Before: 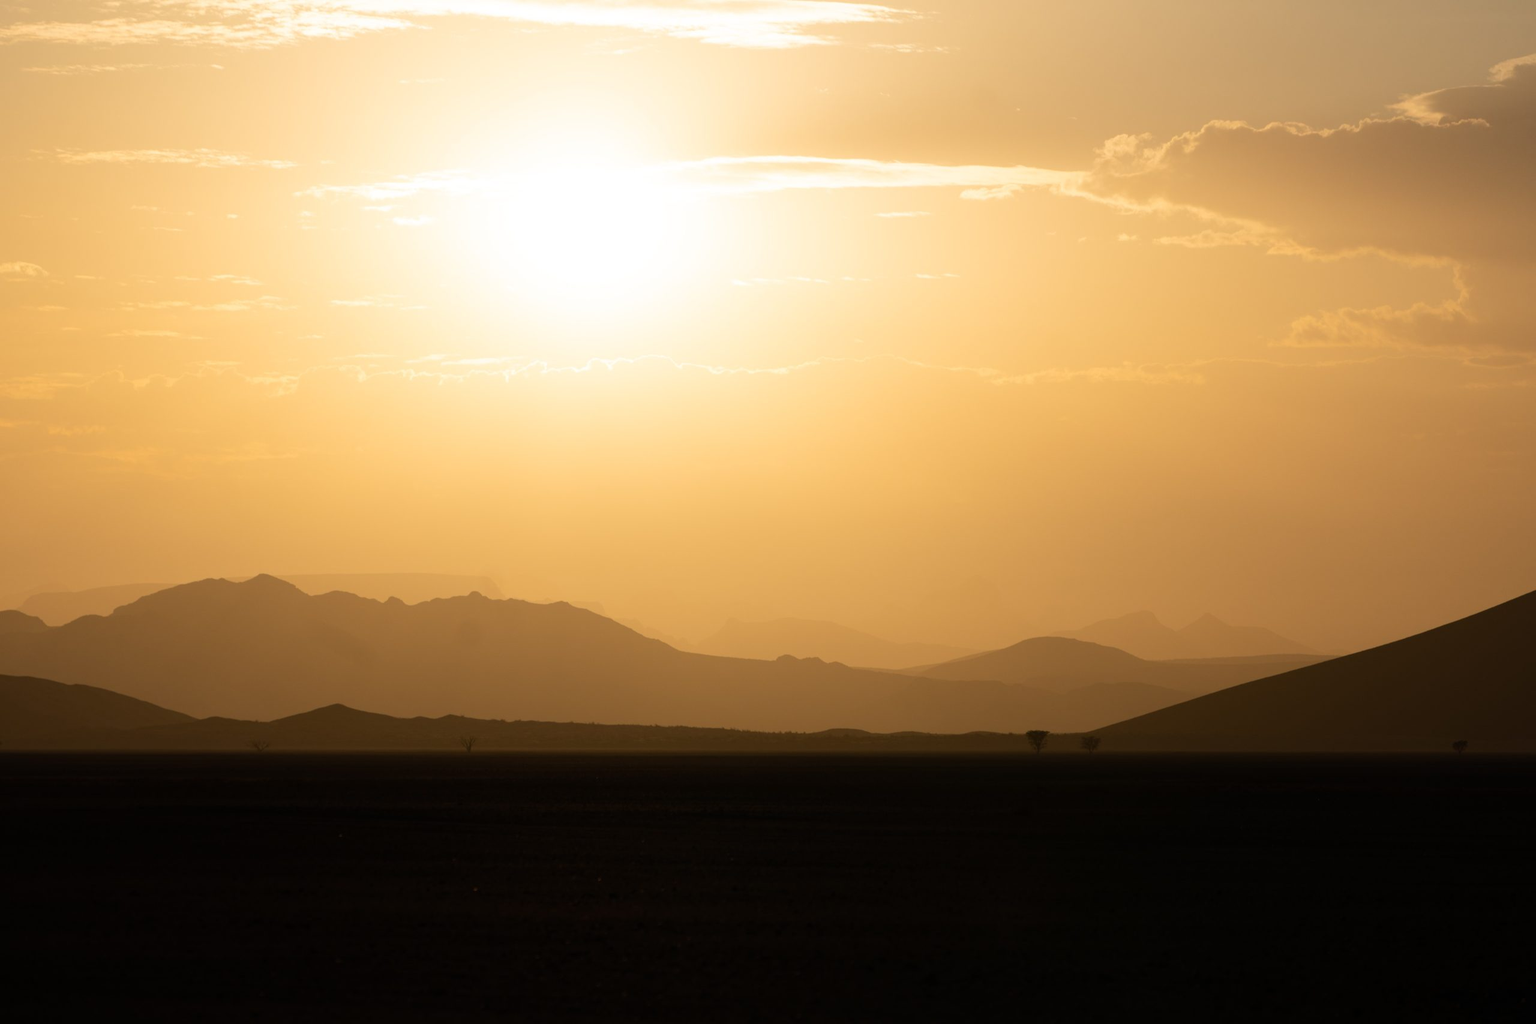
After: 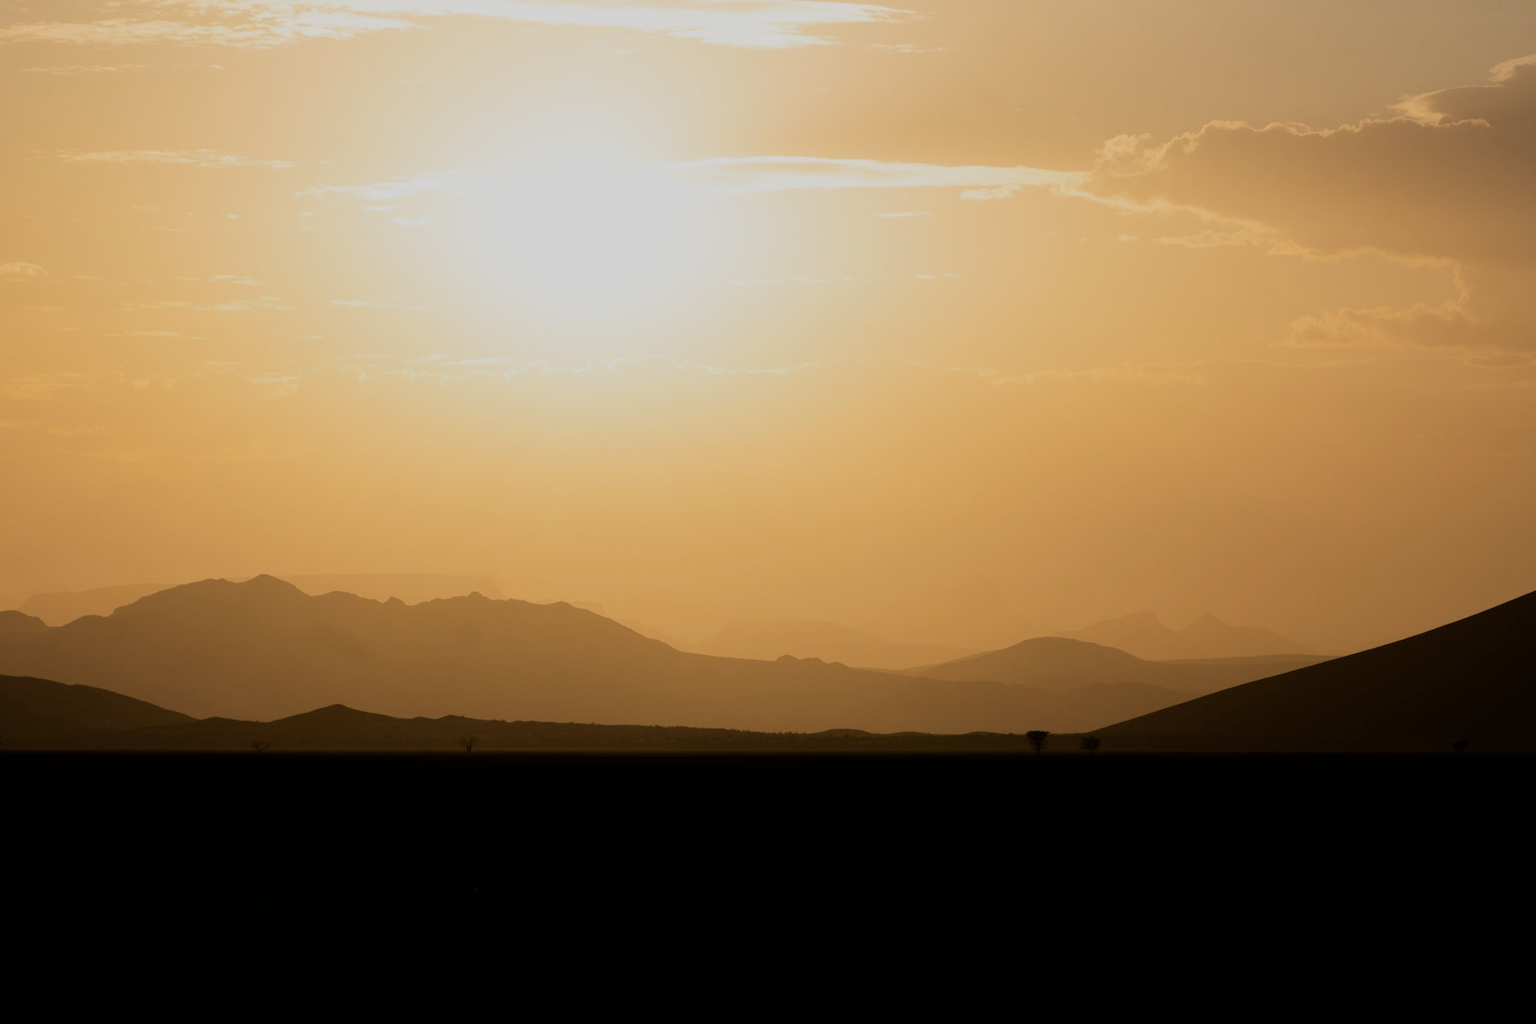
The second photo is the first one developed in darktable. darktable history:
exposure: black level correction 0.002, exposure -0.1 EV, compensate highlight preservation false
filmic rgb: black relative exposure -7.65 EV, white relative exposure 4.56 EV, hardness 3.61, contrast 1.05
